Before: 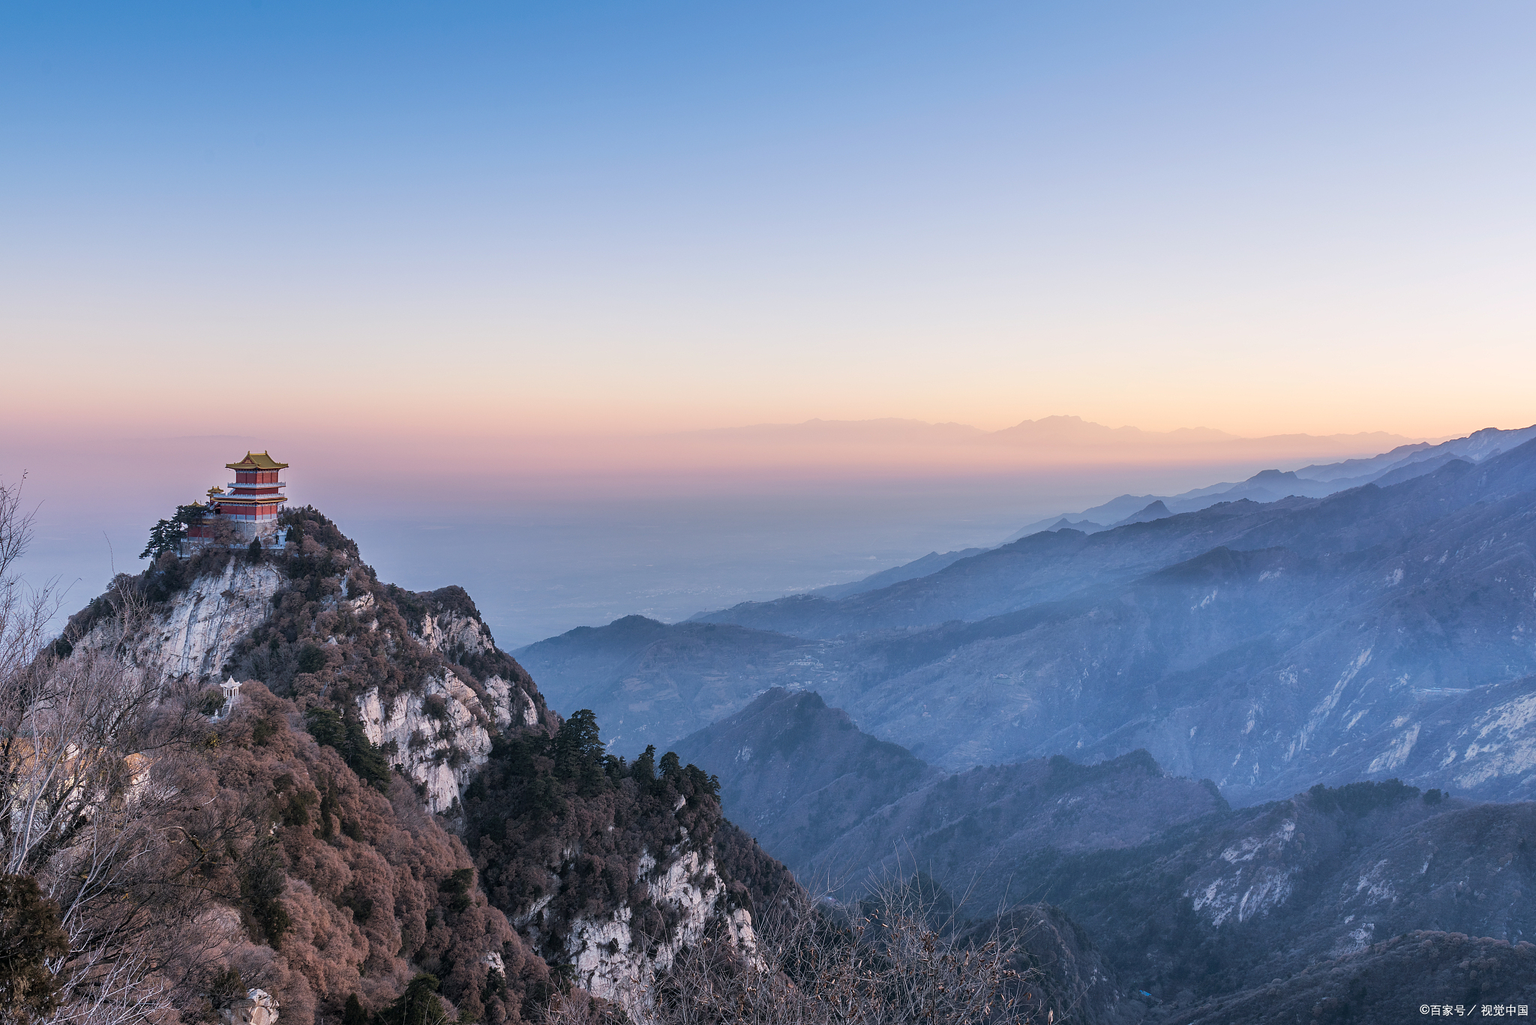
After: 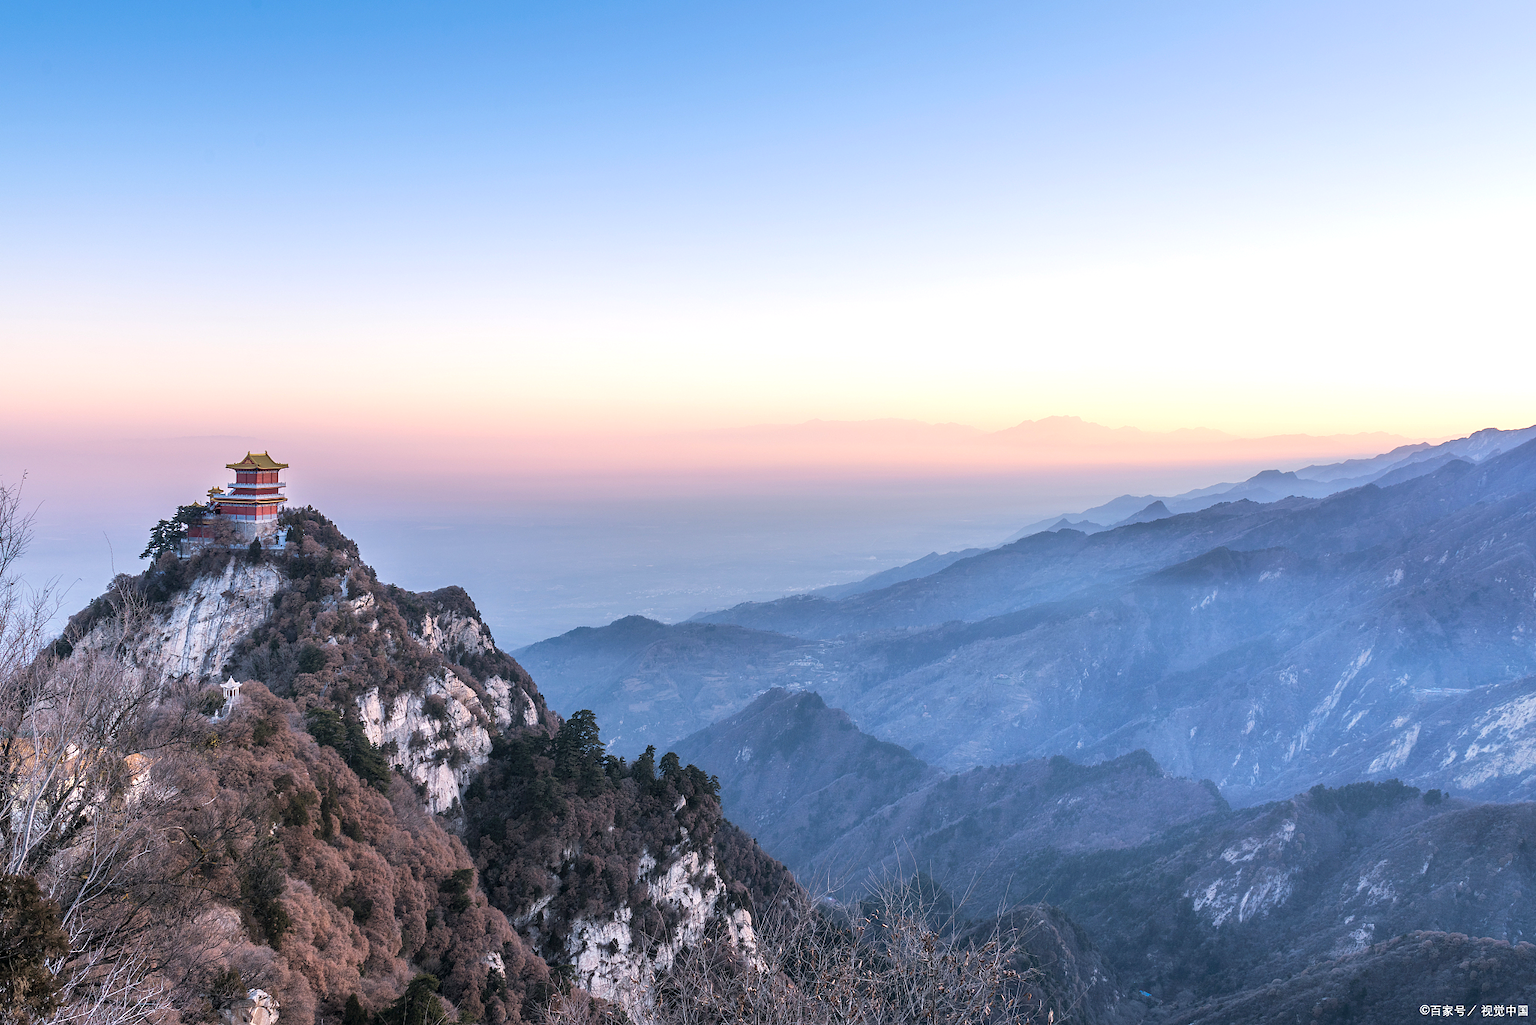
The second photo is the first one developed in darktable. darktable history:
exposure: exposure 0.478 EV, compensate highlight preservation false
